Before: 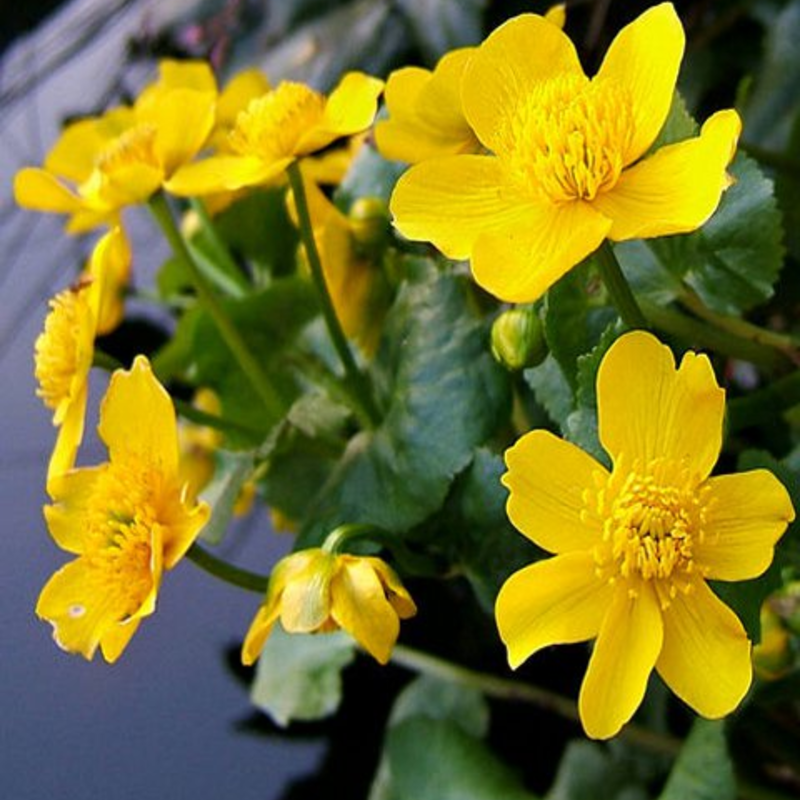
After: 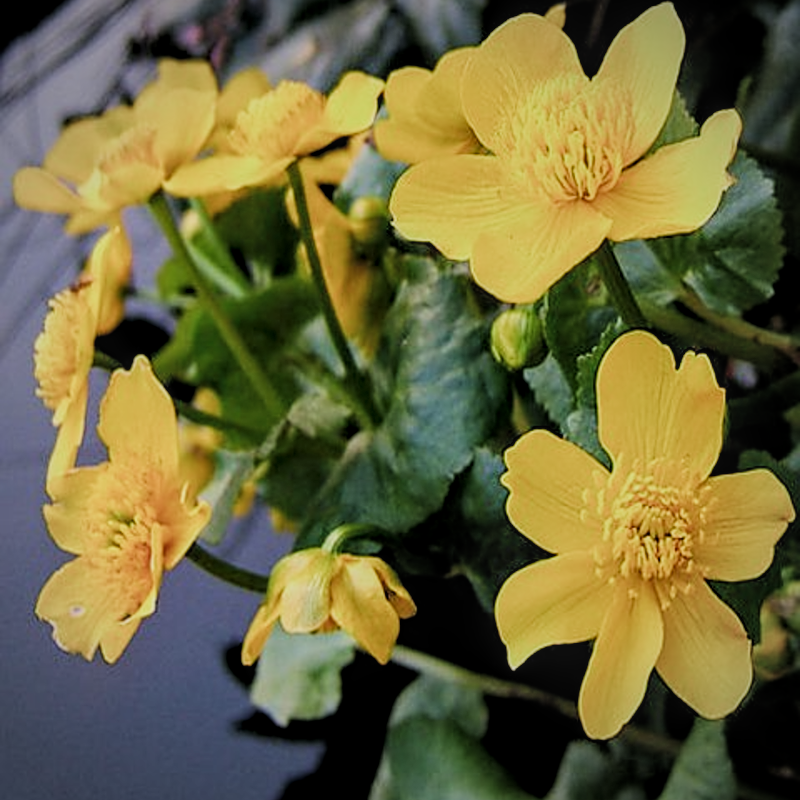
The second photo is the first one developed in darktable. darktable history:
filmic rgb: black relative exposure -7.16 EV, white relative exposure 5.38 EV, threshold 5.94 EV, hardness 3.03, color science v4 (2020), enable highlight reconstruction true
exposure: black level correction 0, compensate highlight preservation false
sharpen: on, module defaults
vignetting: brightness -0.411, saturation -0.305, automatic ratio true
local contrast: on, module defaults
shadows and highlights: shadows 12.84, white point adjustment 1.32, highlights -2.2, soften with gaussian
